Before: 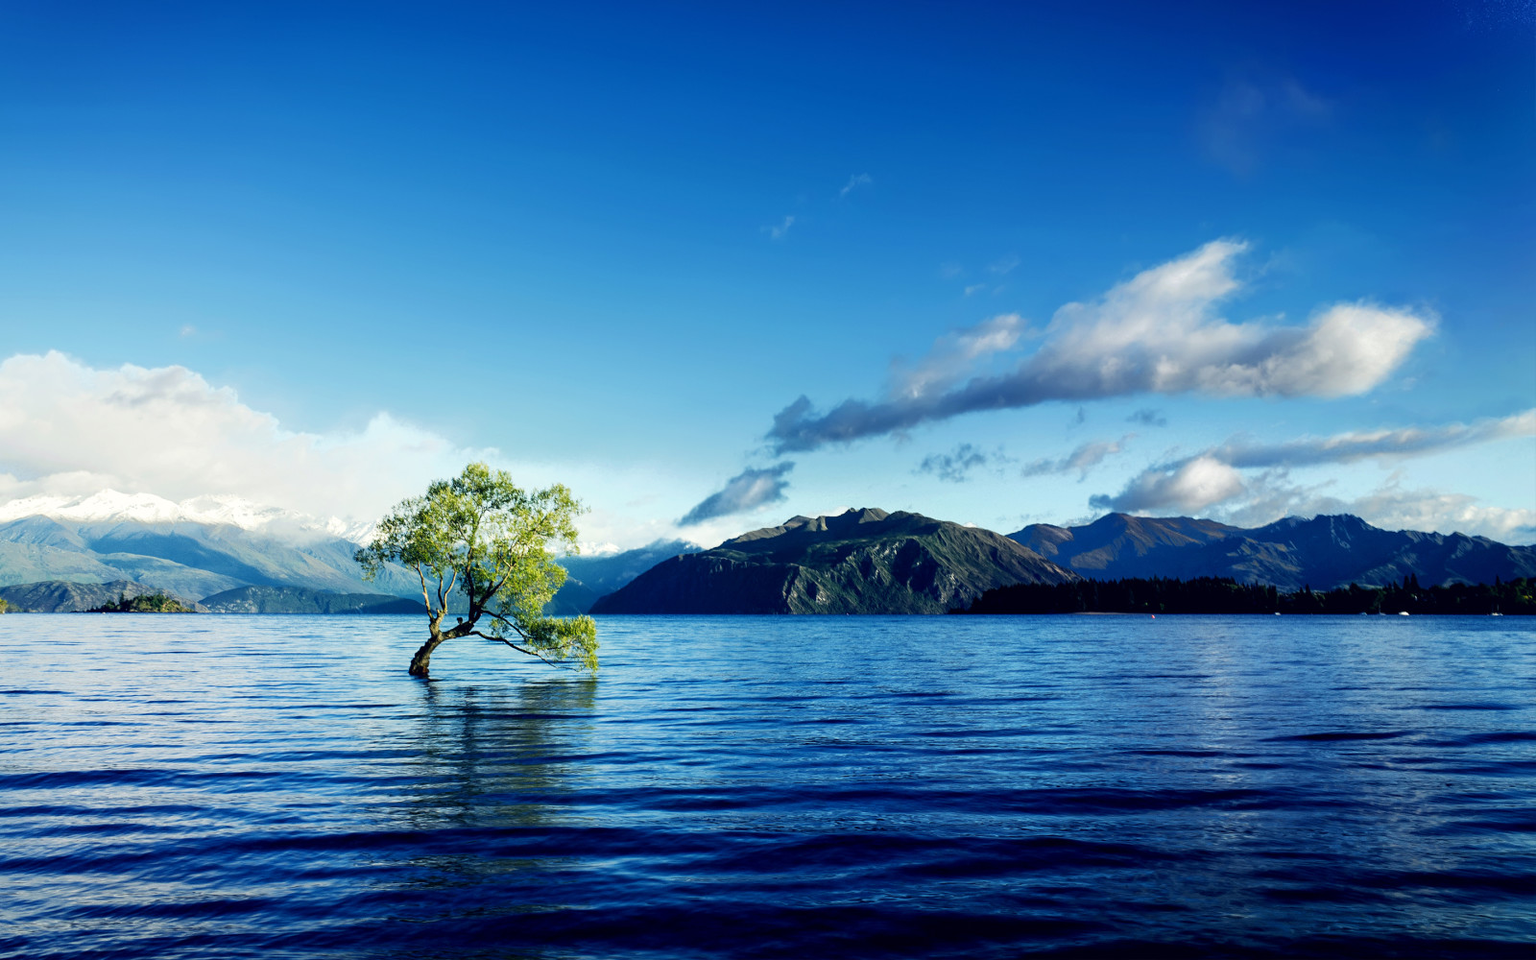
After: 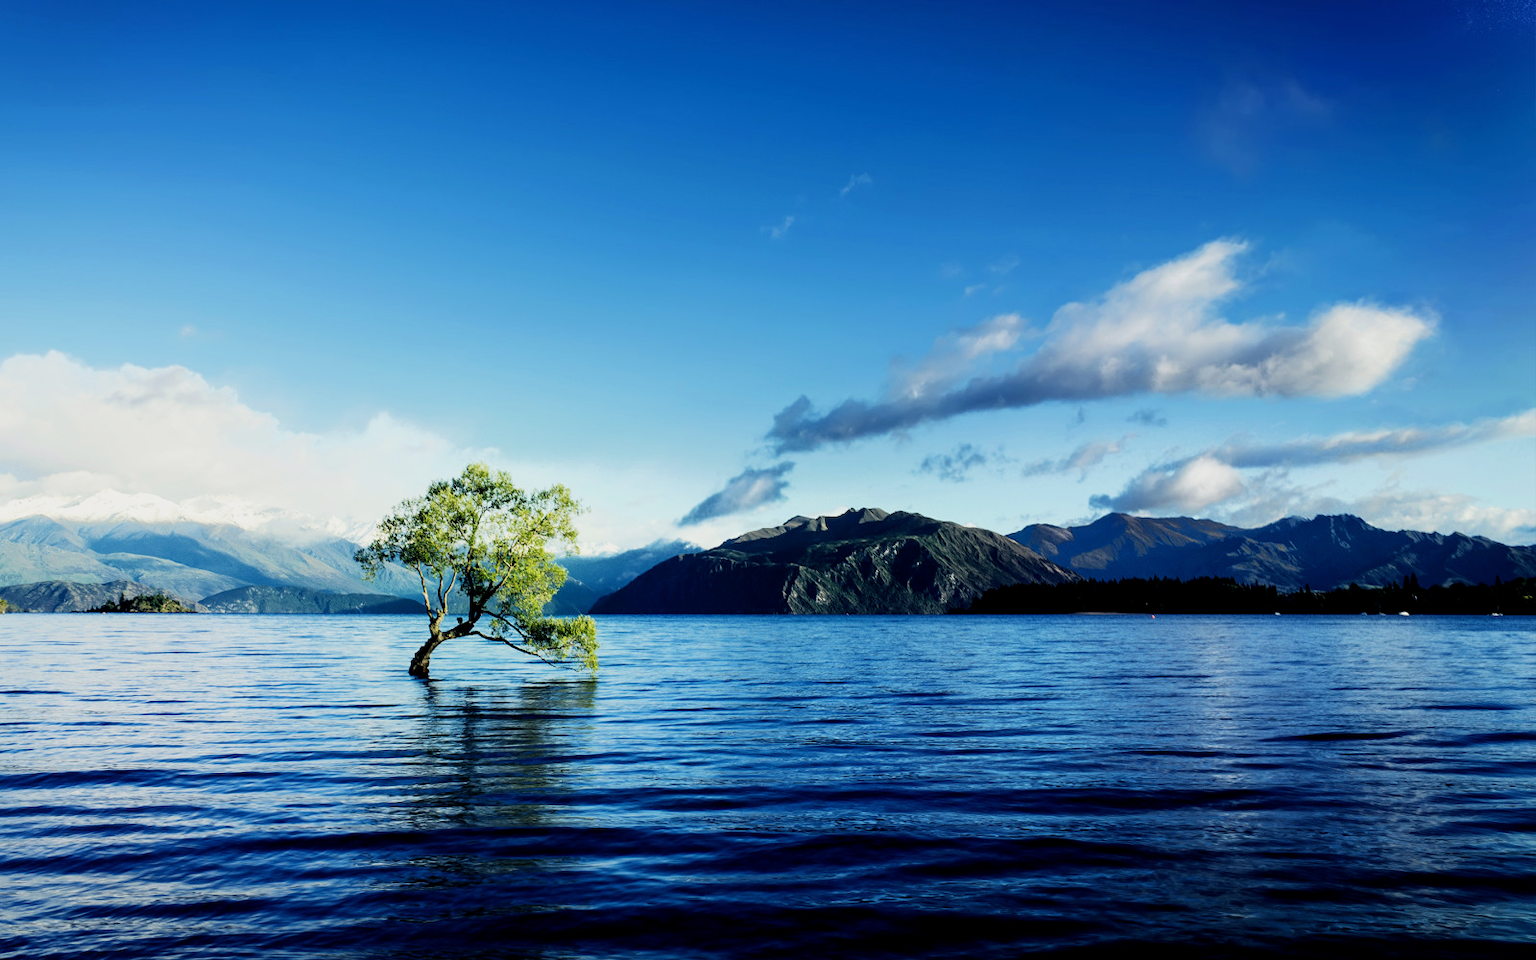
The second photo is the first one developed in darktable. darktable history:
filmic rgb: middle gray luminance 12.55%, black relative exposure -10.21 EV, white relative exposure 3.47 EV, target black luminance 0%, hardness 5.72, latitude 44.98%, contrast 1.232, highlights saturation mix 6.15%, shadows ↔ highlights balance 27.46%
